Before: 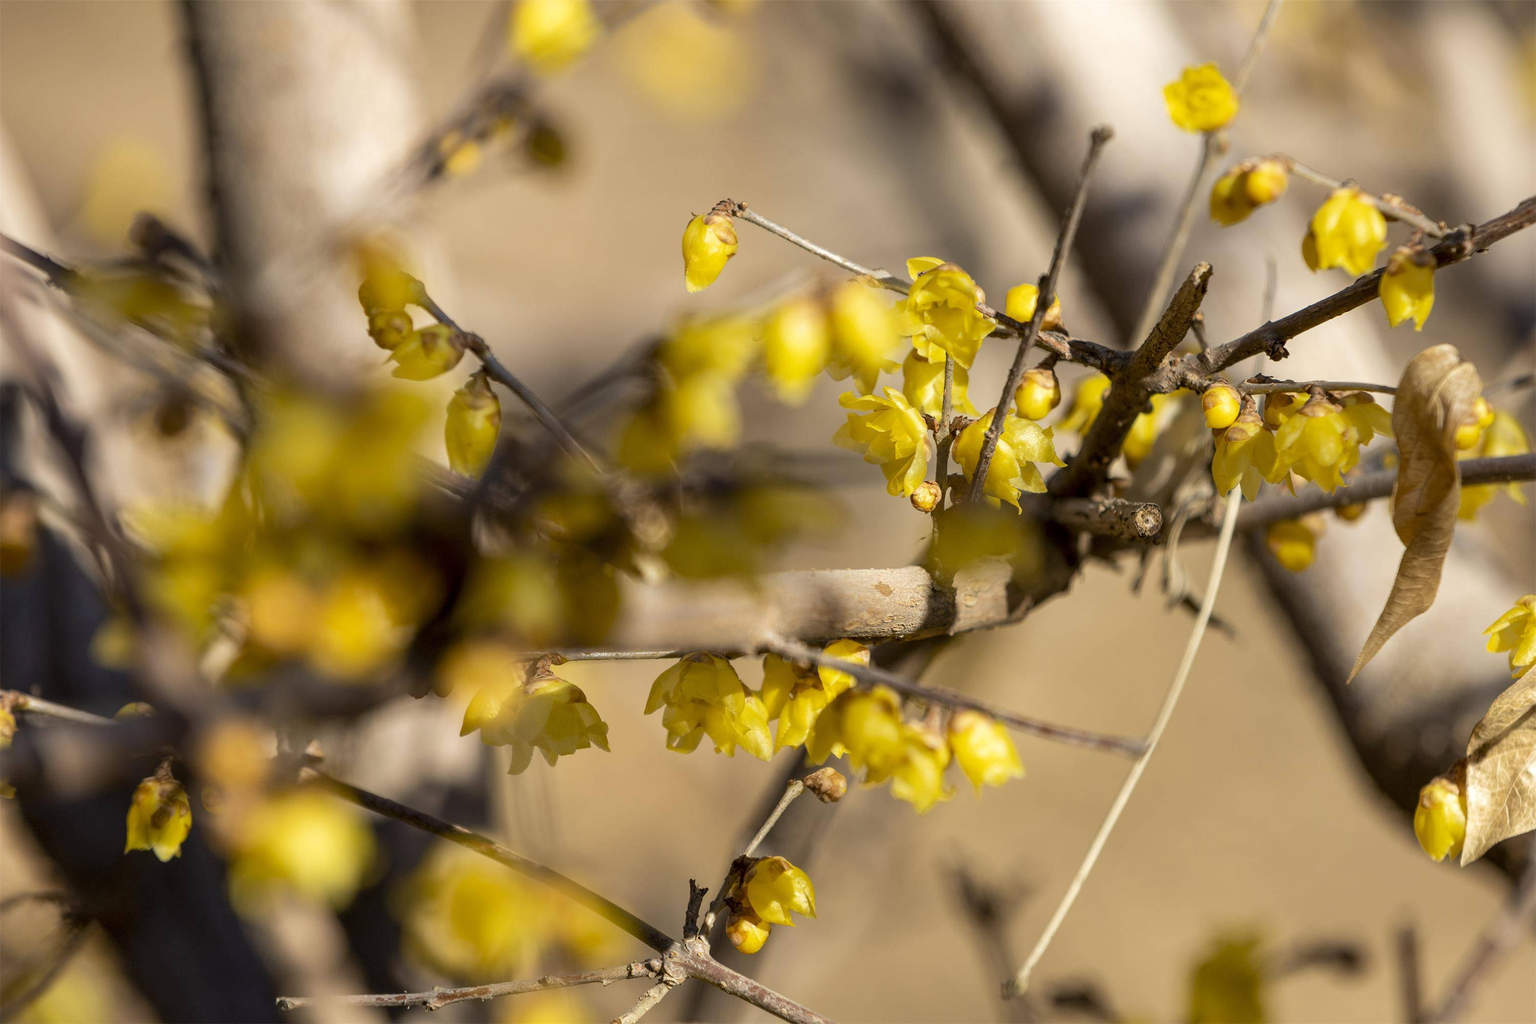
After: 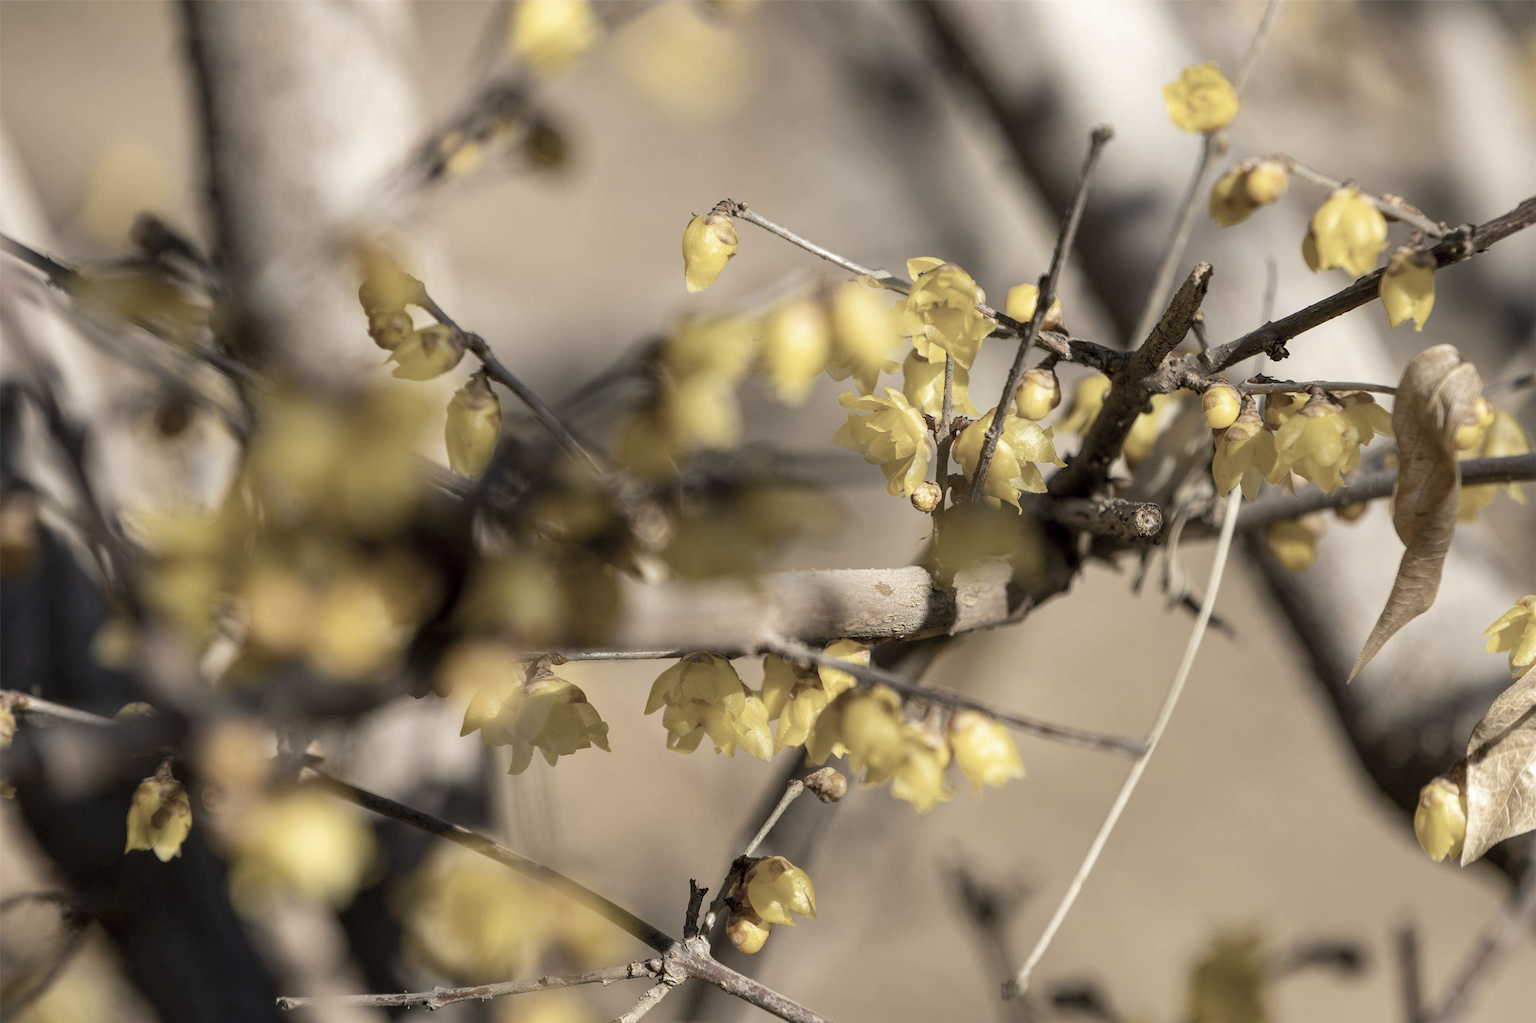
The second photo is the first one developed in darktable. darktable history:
color correction: highlights b* -0.053, saturation 0.532
